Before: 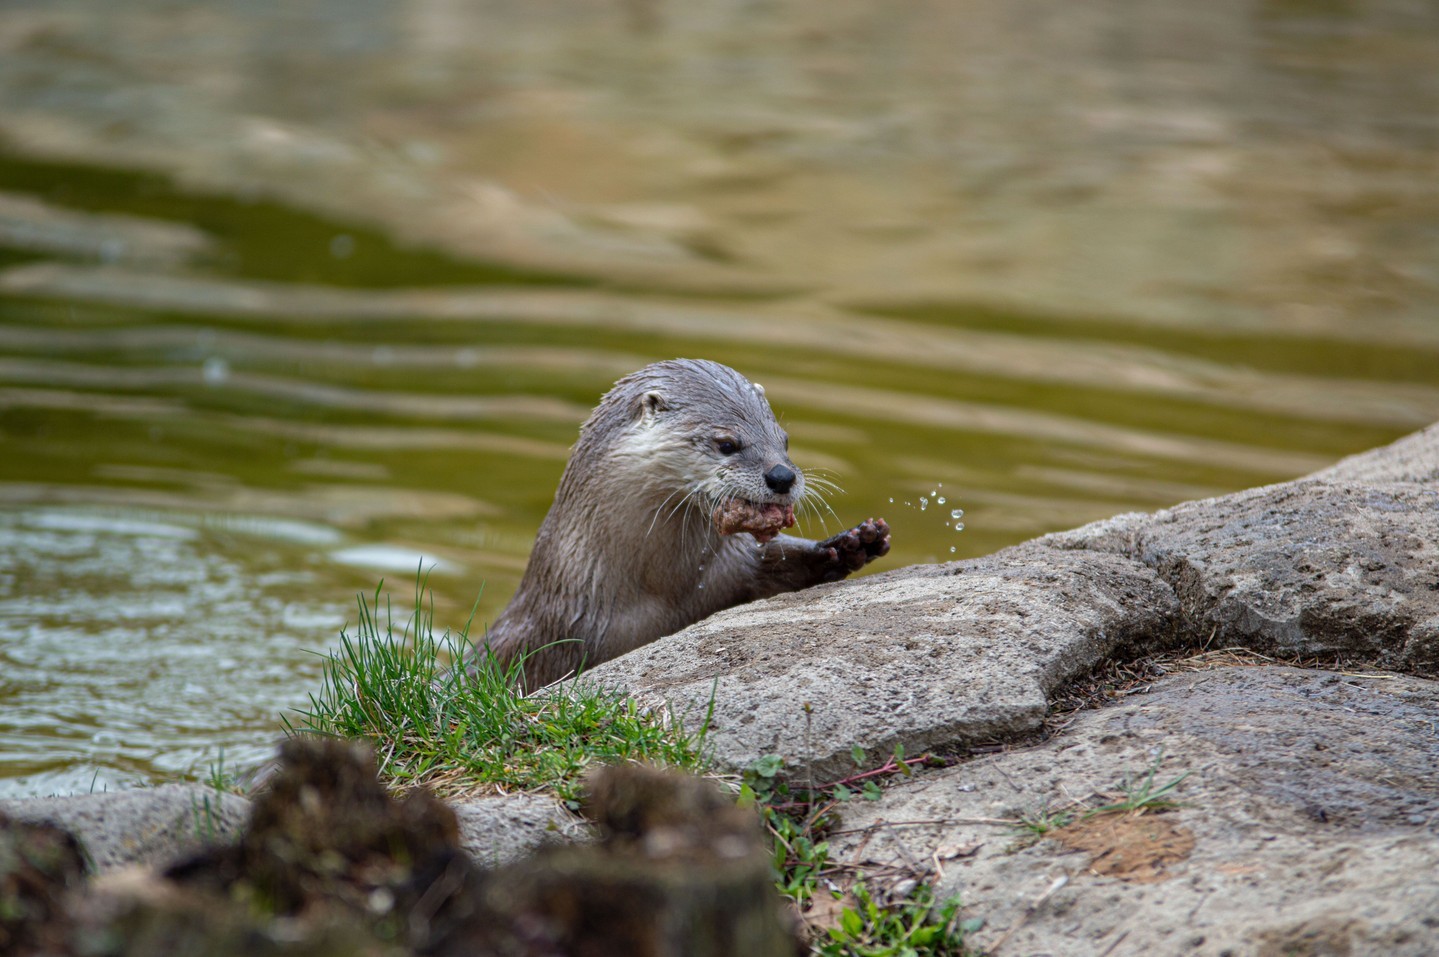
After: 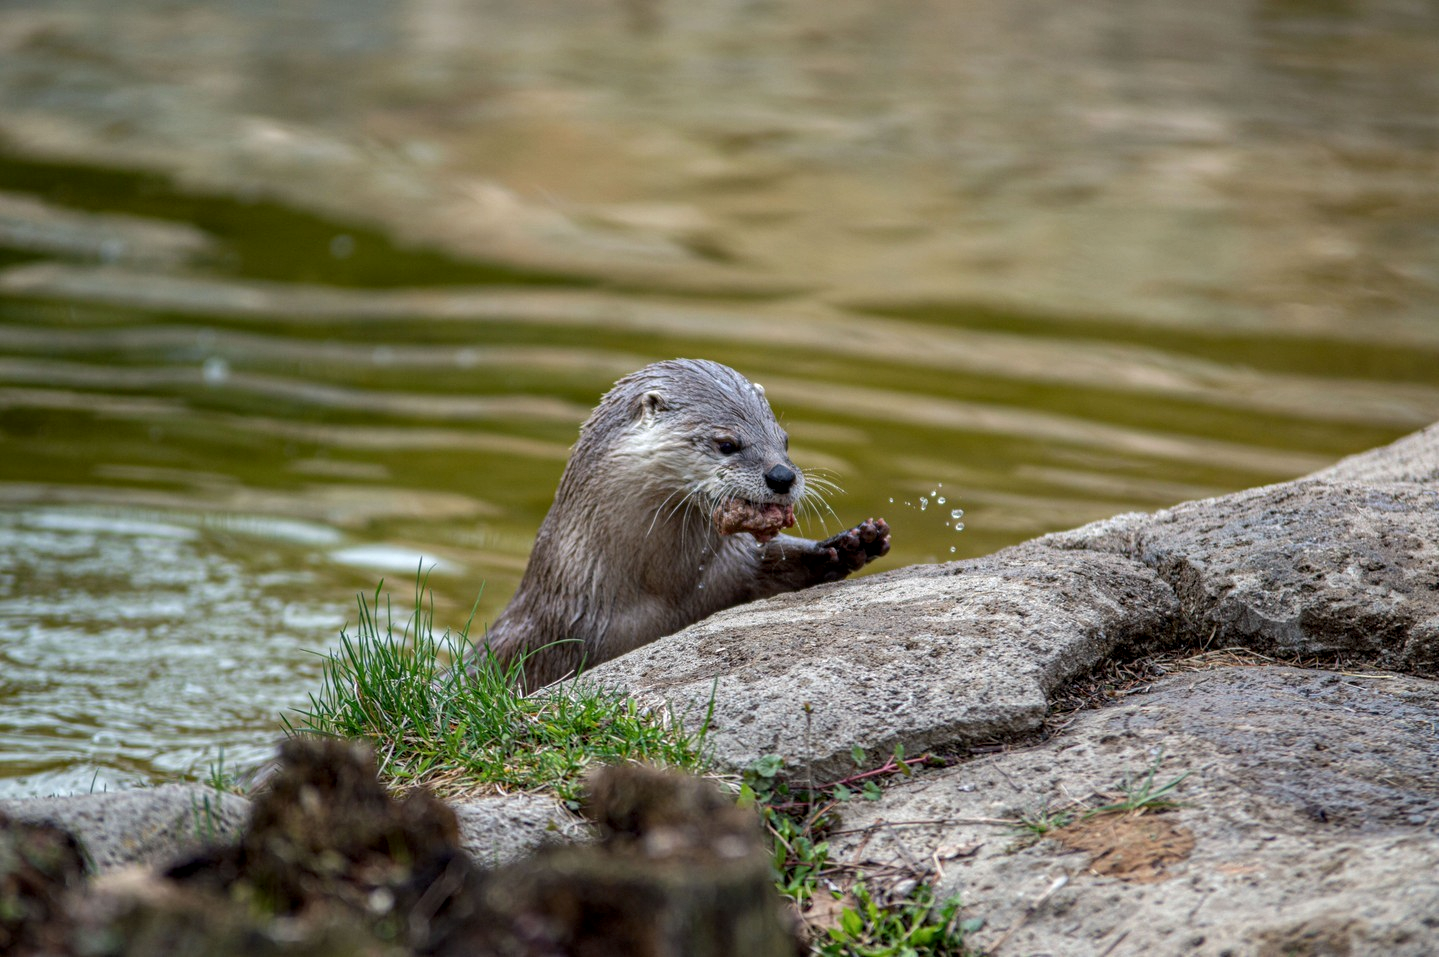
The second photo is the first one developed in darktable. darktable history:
tone equalizer: edges refinement/feathering 500, mask exposure compensation -1.57 EV, preserve details no
local contrast: detail 130%
